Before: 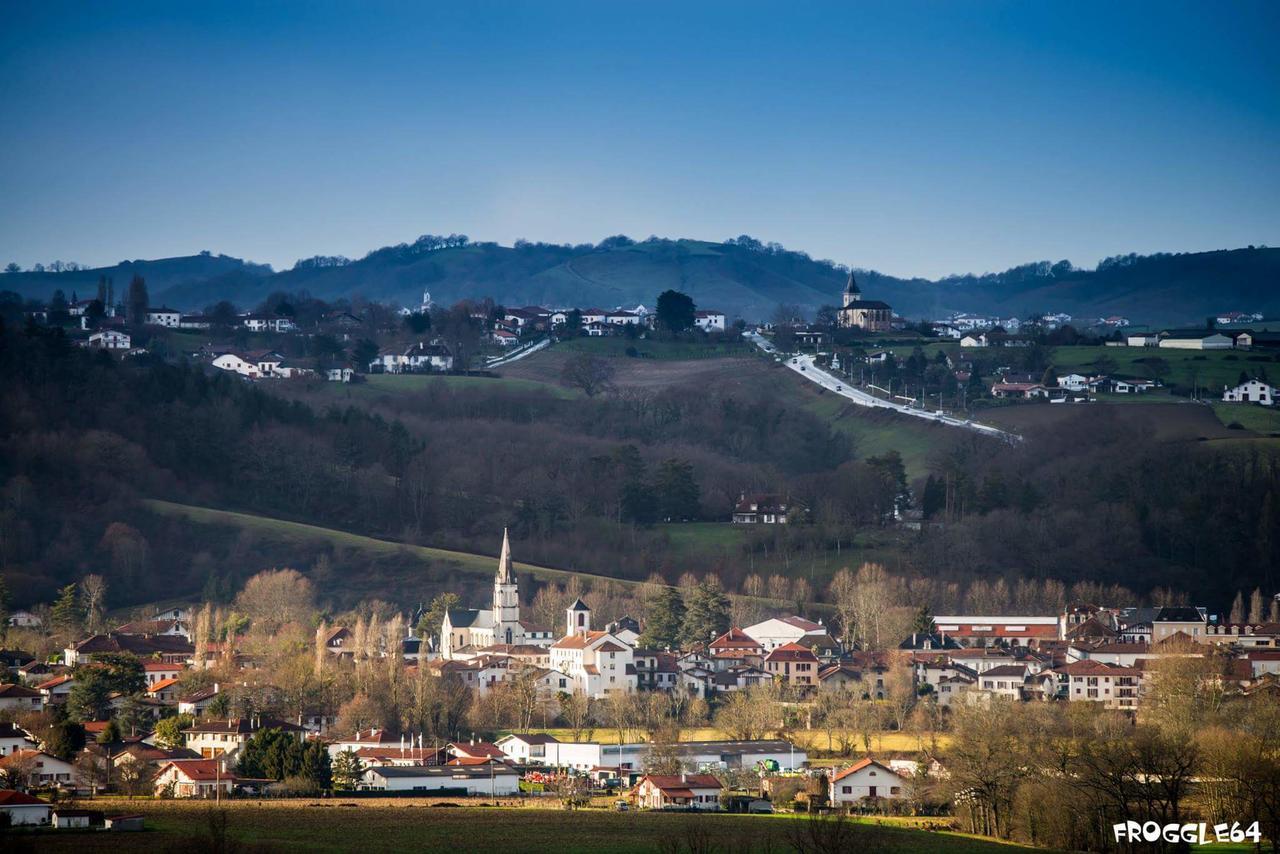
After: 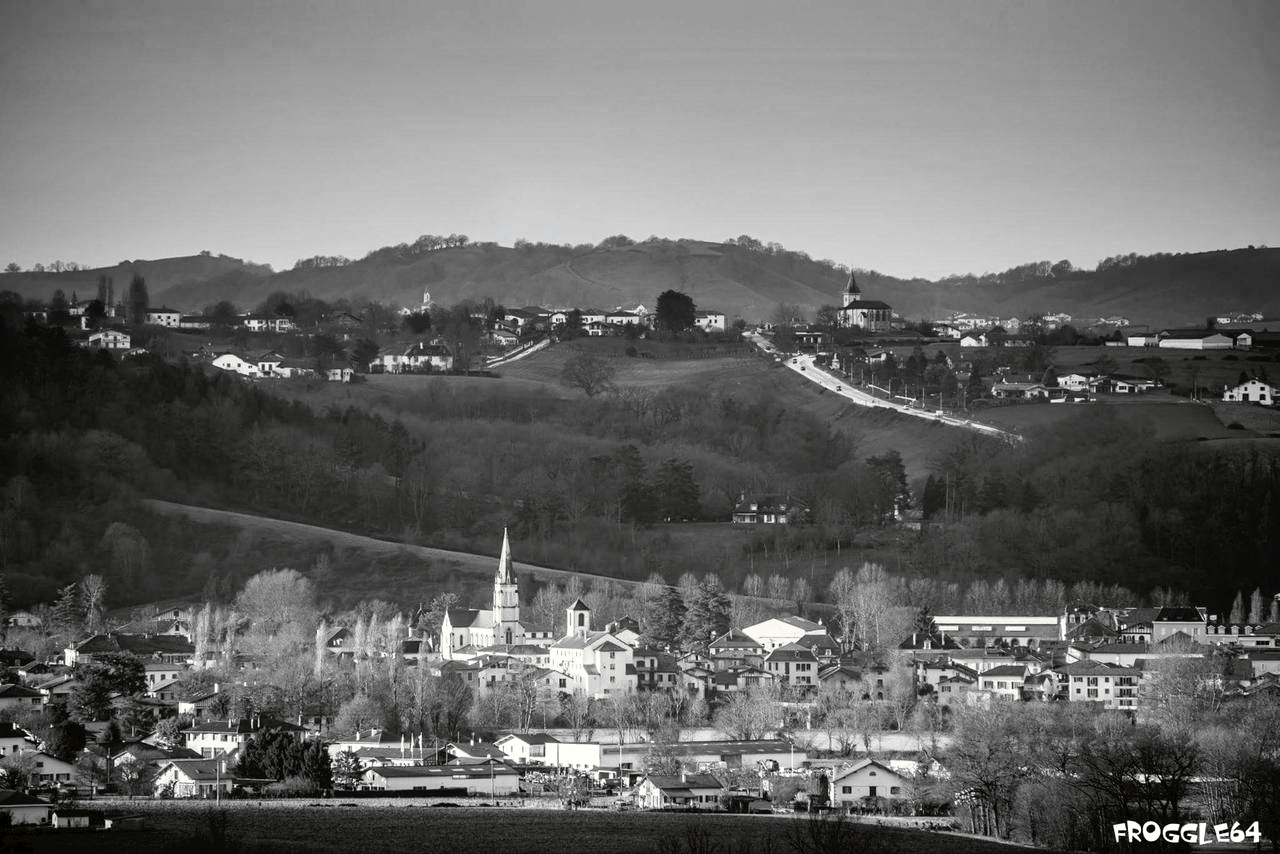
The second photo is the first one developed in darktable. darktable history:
tone curve: curves: ch0 [(0, 0) (0.003, 0.022) (0.011, 0.025) (0.025, 0.025) (0.044, 0.029) (0.069, 0.042) (0.1, 0.068) (0.136, 0.118) (0.177, 0.176) (0.224, 0.233) (0.277, 0.299) (0.335, 0.371) (0.399, 0.448) (0.468, 0.526) (0.543, 0.605) (0.623, 0.684) (0.709, 0.775) (0.801, 0.869) (0.898, 0.957) (1, 1)], preserve colors none
color look up table: target L [93.05, 82.05, 74.91, 80.24, 72.94, 74.05, 49.9, 53.39, 38.52, 31.74, 23.22, 12.74, 2.742, 200.64, 98.62, 82.76, 82.76, 74.42, 70.23, 64.36, 55.54, 48.84, 48.04, 52.41, 34.03, 32.03, 22.92, 88.82, 86.34, 77.34, 85.63, 61.7, 72.21, 65.99, 80.97, 73.68, 51.22, 33.18, 45.36, 32.75, 5.88, 87.41, 87.05, 83.12, 80.6, 69.61, 63.6, 44, 42.1], target a [-0.1, 0, 0.001, 0, 0, 0, 0.001, -0.001, 0.001, 0.001, 0, 0, -0.23, 0, -0.655, 0, 0, 0, 0.001, 0 ×5, 0.001, 0.001, 0, -0.001, 0 ×5, 0.001, 0 ×4, 0.001, 0, 0, -0.001, 0 ×6, 0.001], target b [1.234, 0.001, -0.006, 0.001, 0.001, 0.001, -0.004, 0.01, -0.003, -0.003, -0.003, -0.001, 2.838, 0, 8.42, 0.001, 0.001, 0.001, -0.005, 0.001, 0.001, -0.004, 0.001, 0.001, -0.003, -0.003, -0.003, 0.002, 0.001 ×5, -0.005, 0.001, 0.001, 0.002, 0.001, -0.004, 0.001, -0.001, 0.002, 0.001 ×6, -0.003], num patches 49
